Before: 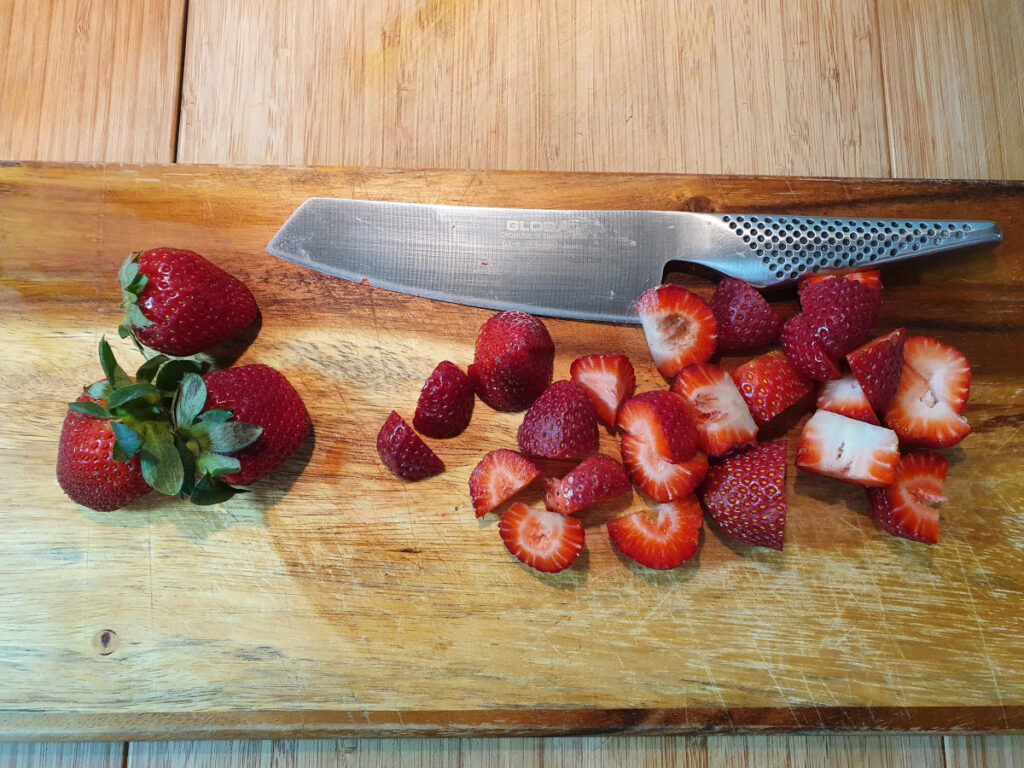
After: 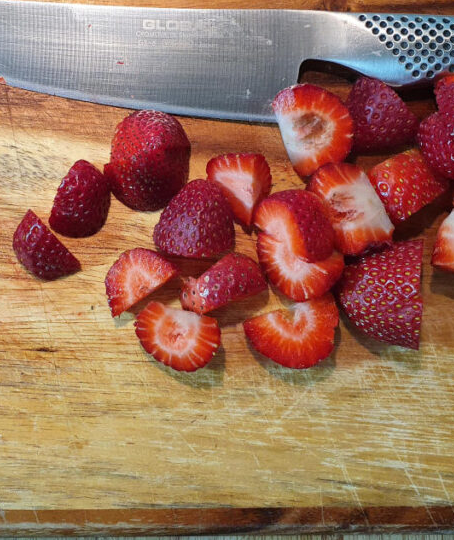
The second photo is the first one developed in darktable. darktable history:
crop: left 35.634%, top 26.208%, right 19.973%, bottom 3.375%
